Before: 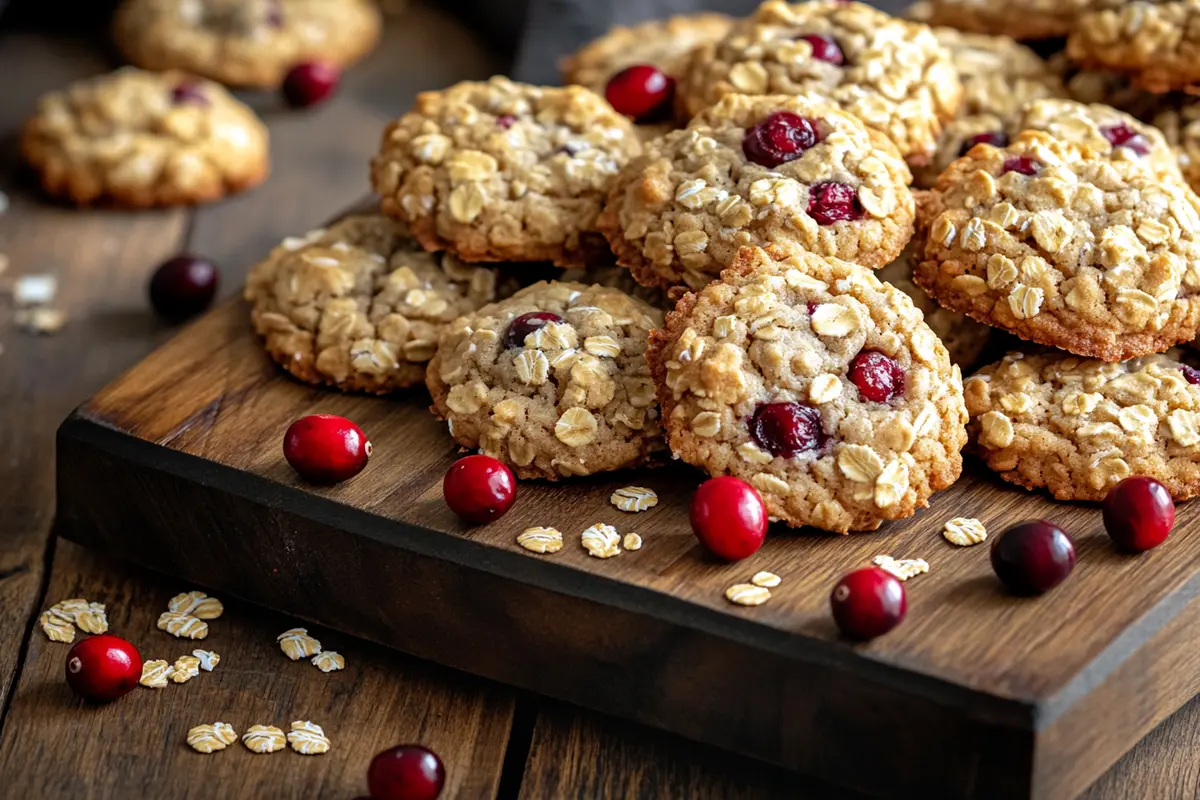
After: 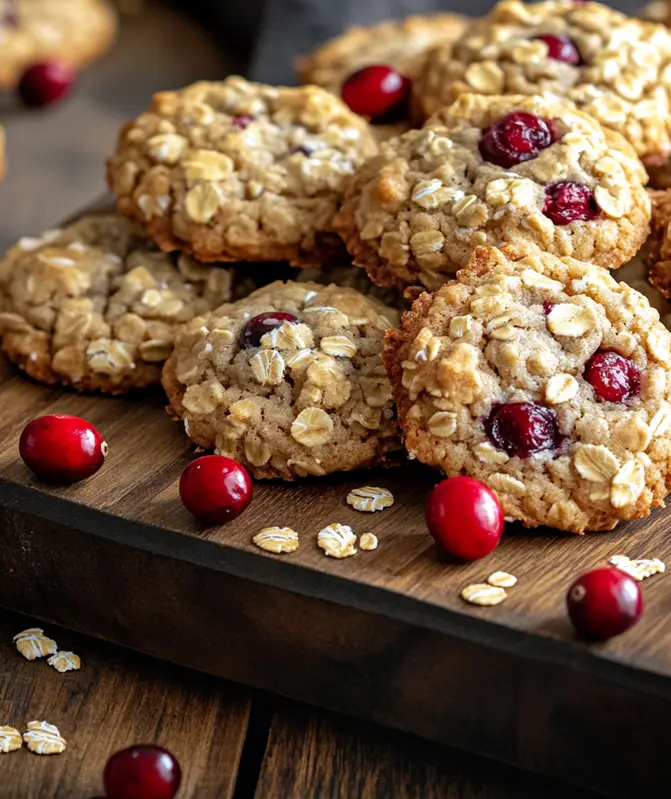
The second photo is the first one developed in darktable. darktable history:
crop: left 22.001%, right 22.077%, bottom 0.003%
